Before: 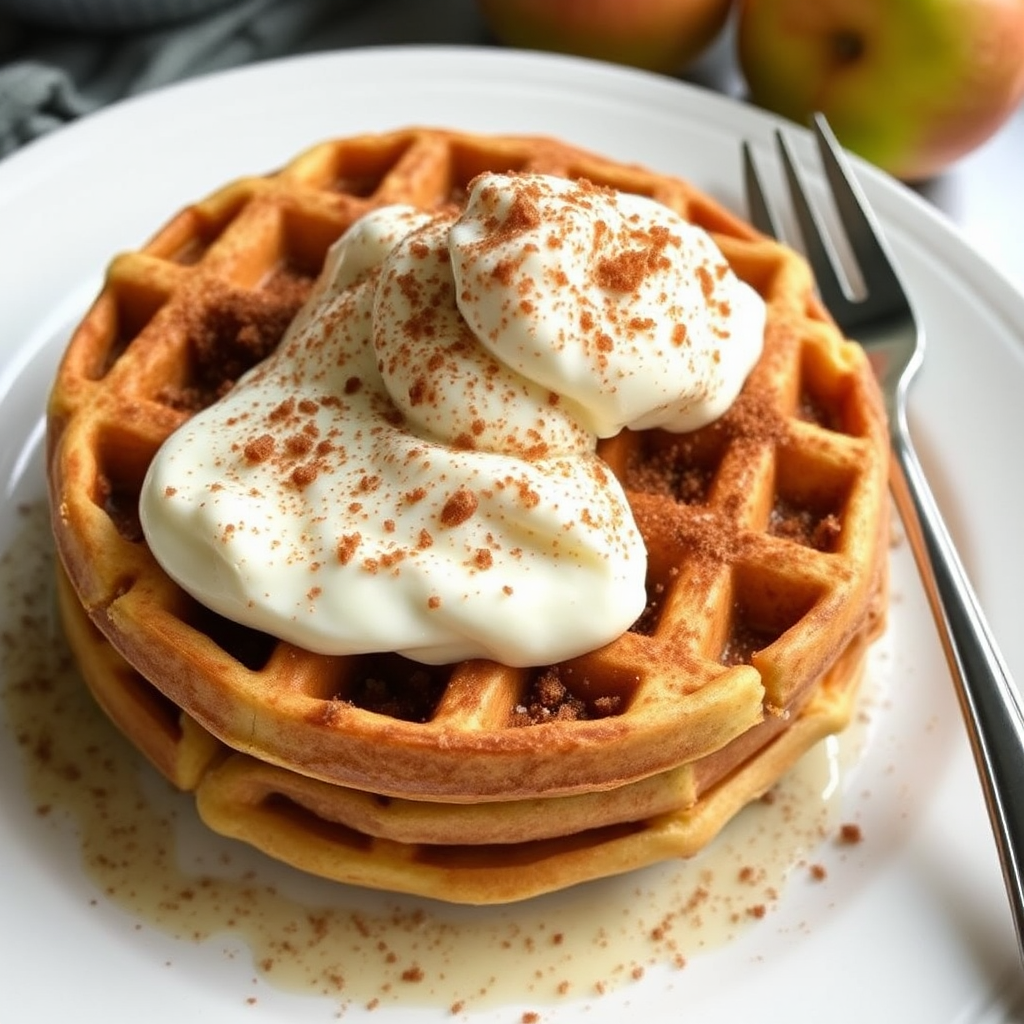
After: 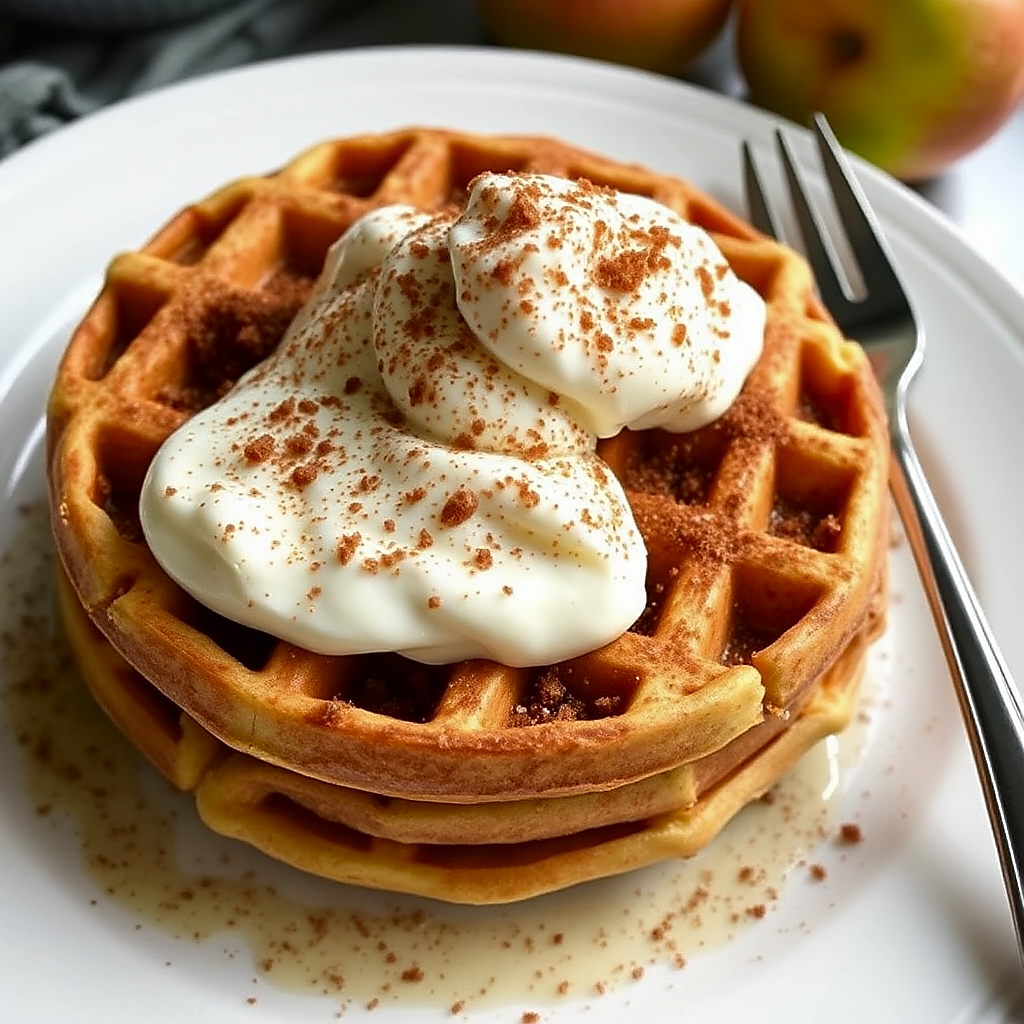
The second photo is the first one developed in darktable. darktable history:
contrast brightness saturation: brightness -0.096
sharpen: radius 1.389, amount 1.241, threshold 0.763
exposure: compensate exposure bias true, compensate highlight preservation false
